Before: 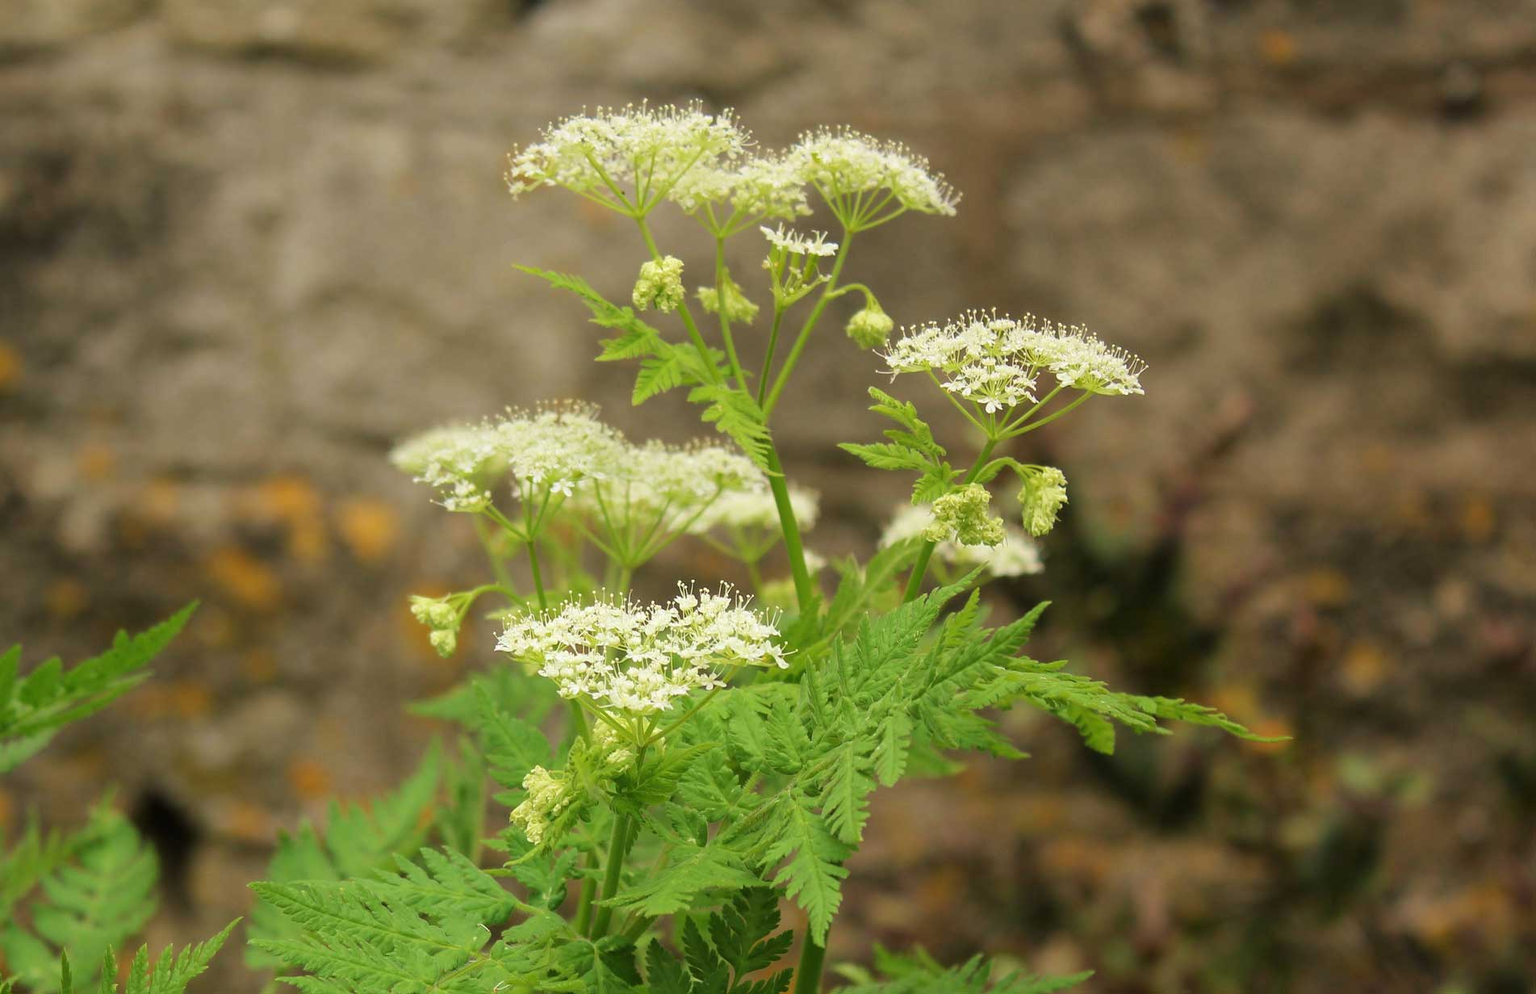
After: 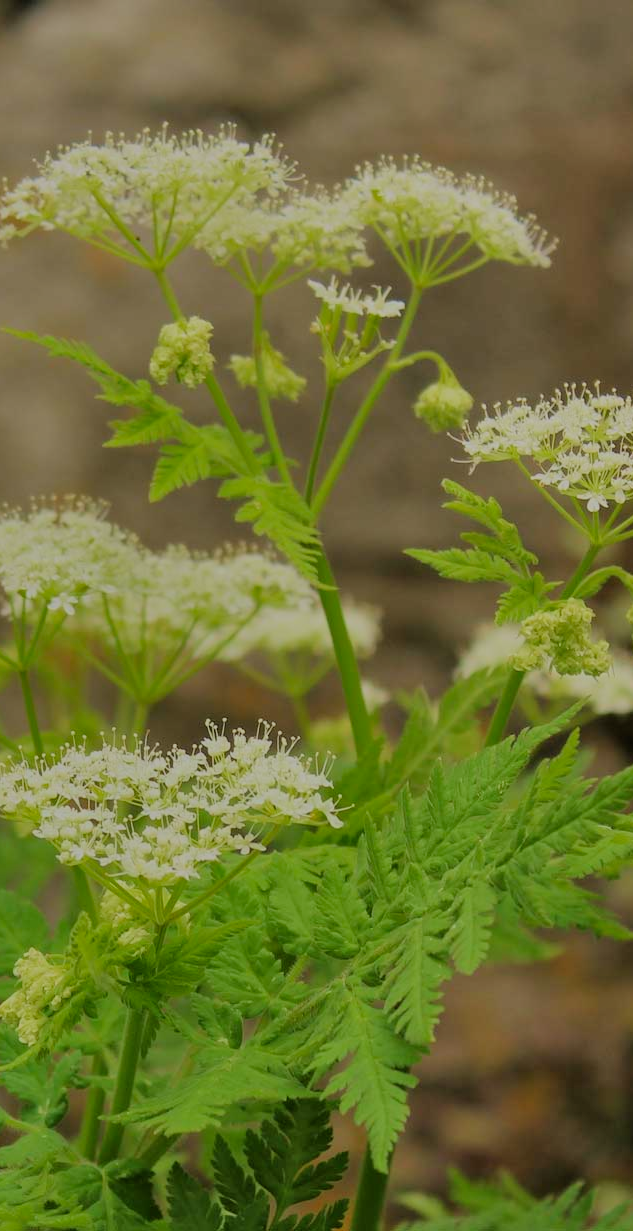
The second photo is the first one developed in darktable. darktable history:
crop: left 33.36%, right 33.36%
filmic rgb: black relative exposure -7.15 EV, white relative exposure 5.36 EV, hardness 3.02, color science v6 (2022)
shadows and highlights: shadows 80.73, white point adjustment -9.07, highlights -61.46, soften with gaussian
